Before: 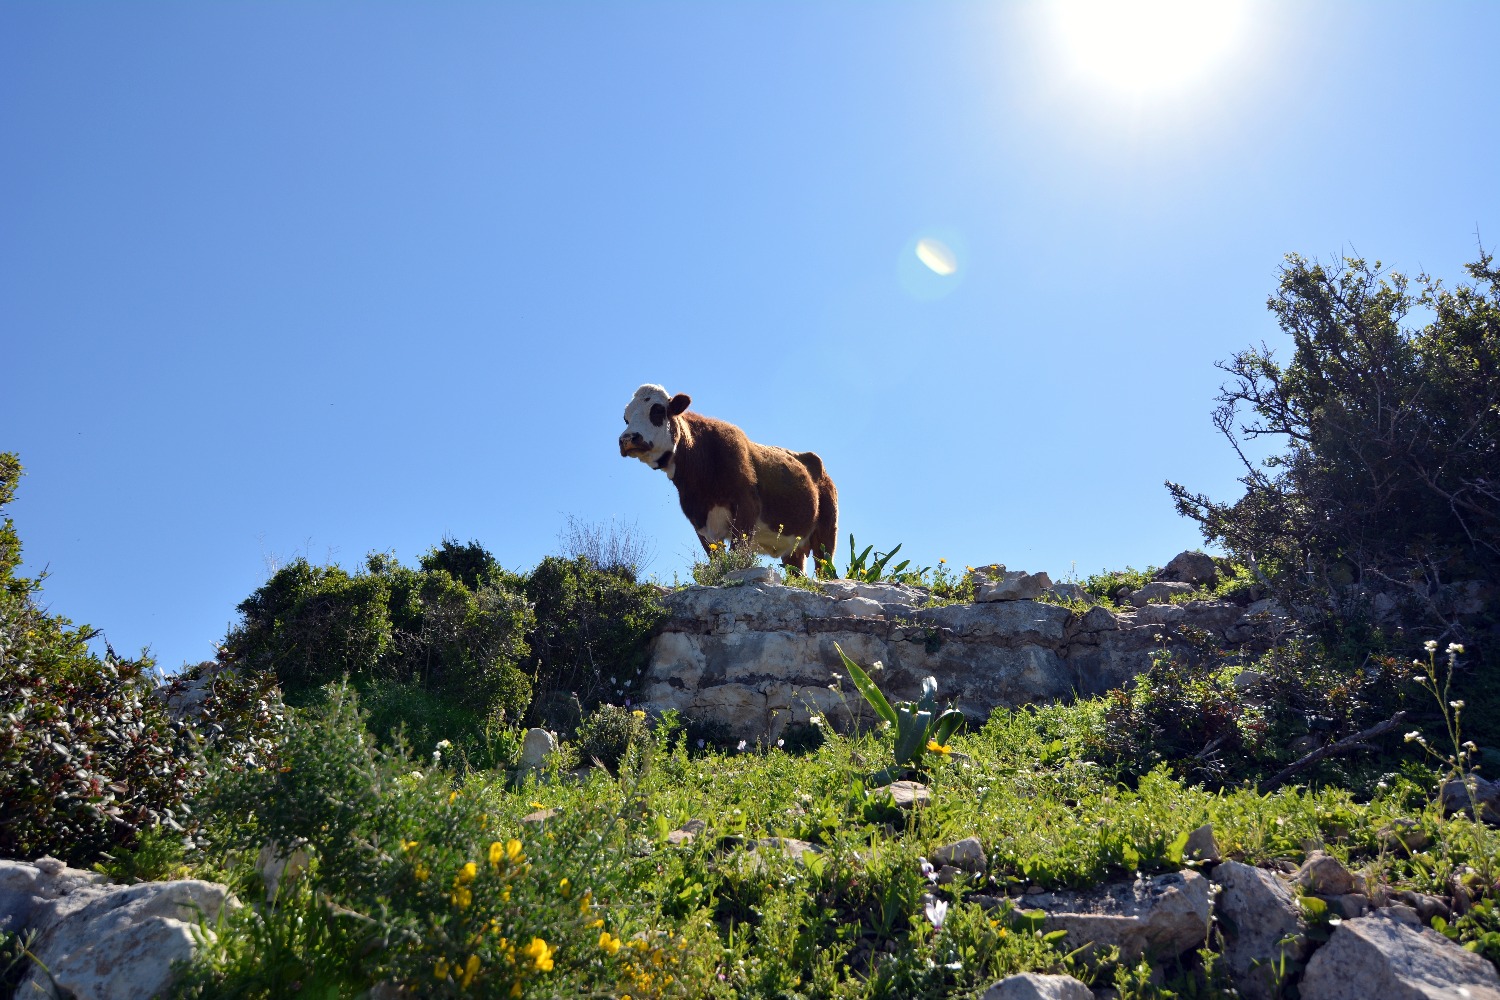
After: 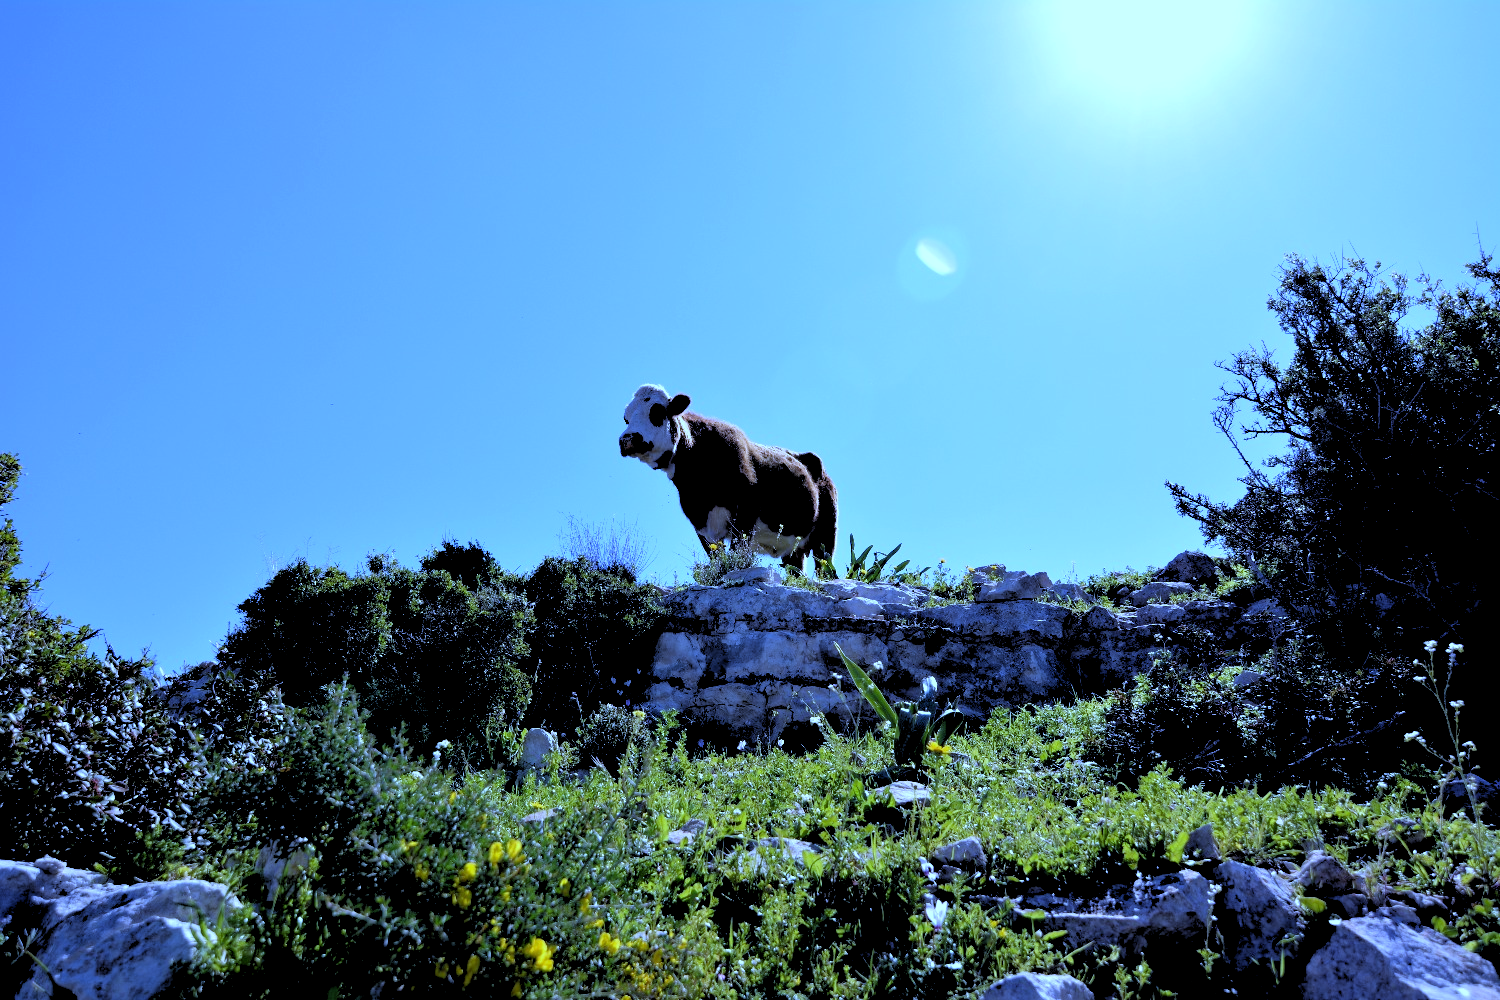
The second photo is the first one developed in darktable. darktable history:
white balance: red 0.766, blue 1.537
rgb levels: levels [[0.029, 0.461, 0.922], [0, 0.5, 1], [0, 0.5, 1]]
